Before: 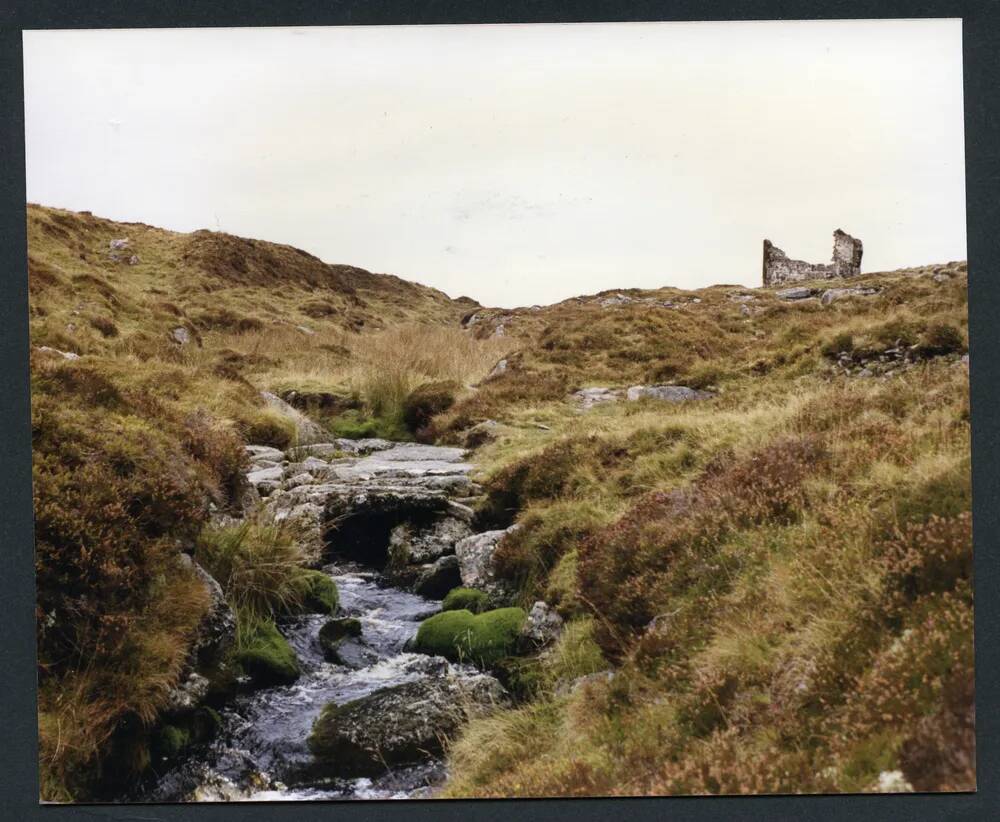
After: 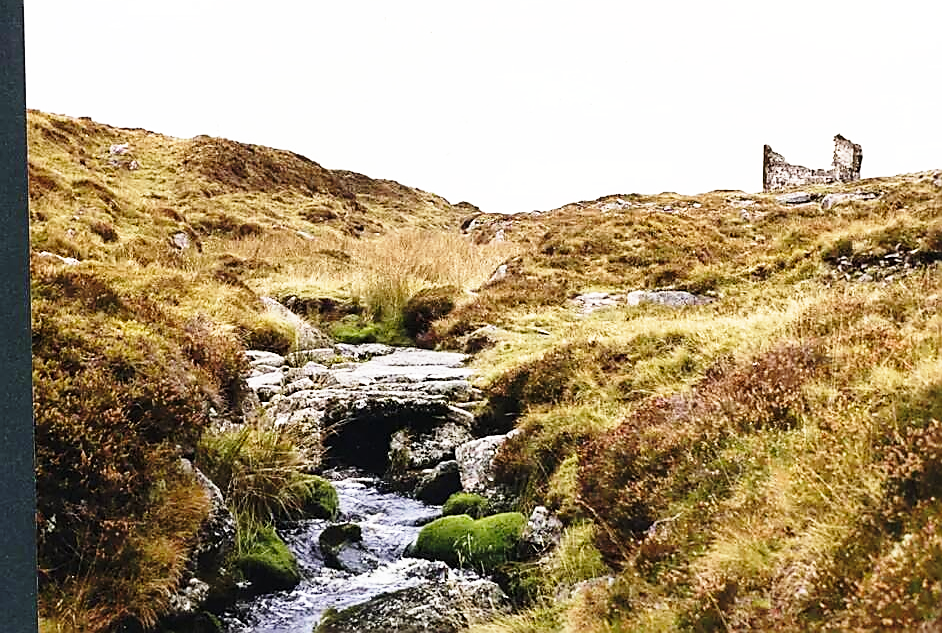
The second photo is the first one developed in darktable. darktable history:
sharpen: radius 1.4, amount 1.25, threshold 0.7
crop and rotate: angle 0.03°, top 11.643%, right 5.651%, bottom 11.189%
base curve: curves: ch0 [(0, 0) (0.026, 0.03) (0.109, 0.232) (0.351, 0.748) (0.669, 0.968) (1, 1)], preserve colors none
